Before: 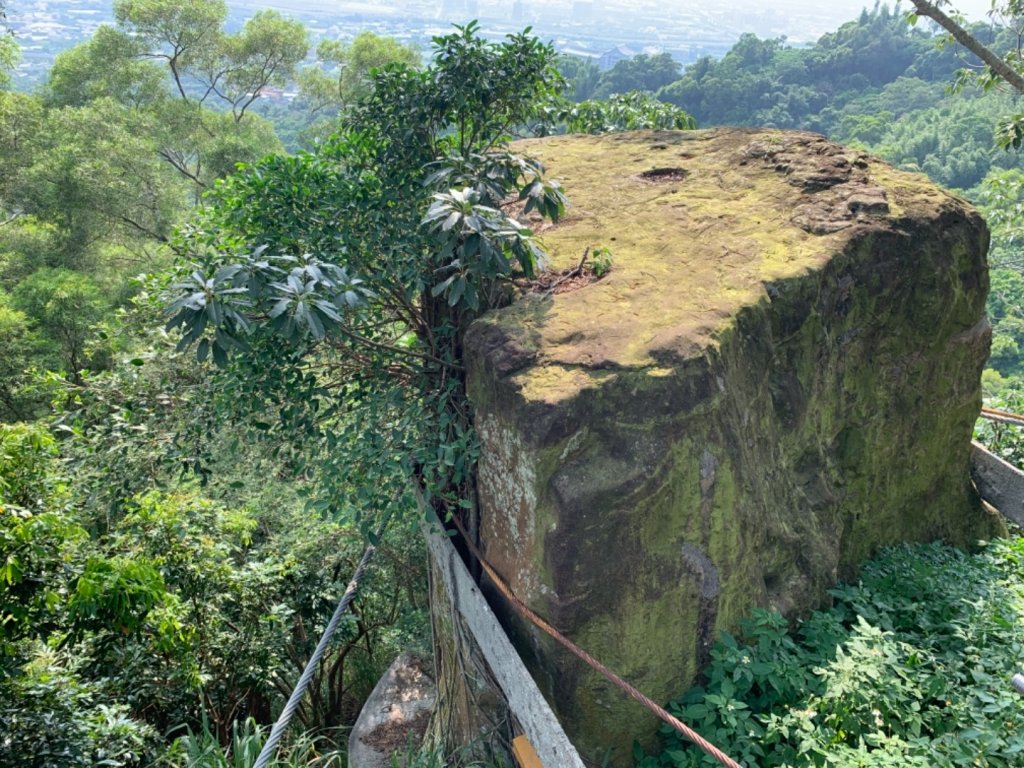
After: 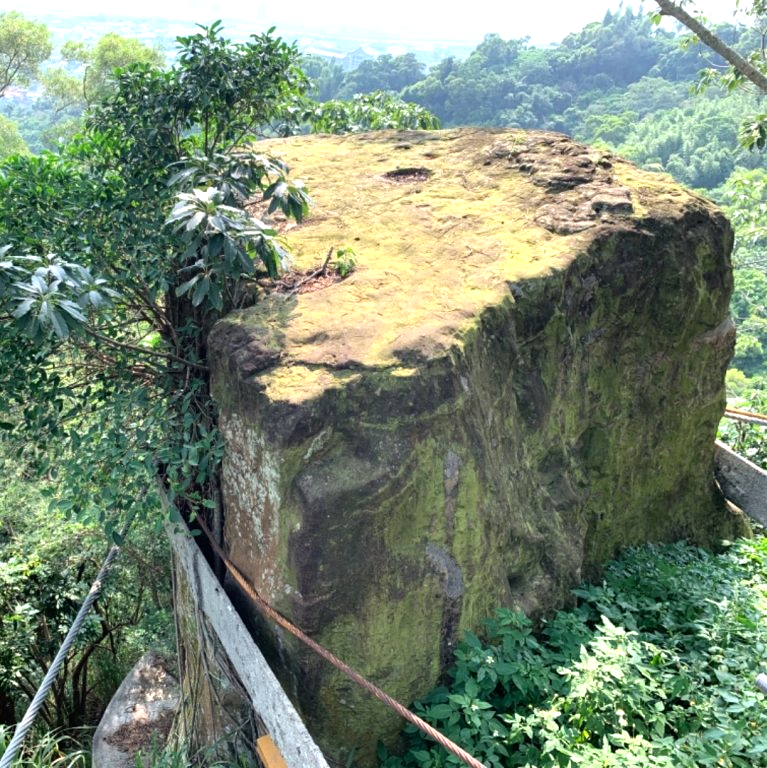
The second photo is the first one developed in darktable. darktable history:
crop and rotate: left 25.09%
tone equalizer: -8 EV -0.719 EV, -7 EV -0.679 EV, -6 EV -0.597 EV, -5 EV -0.398 EV, -3 EV 0.366 EV, -2 EV 0.6 EV, -1 EV 0.693 EV, +0 EV 0.728 EV
color zones: mix -122.97%
